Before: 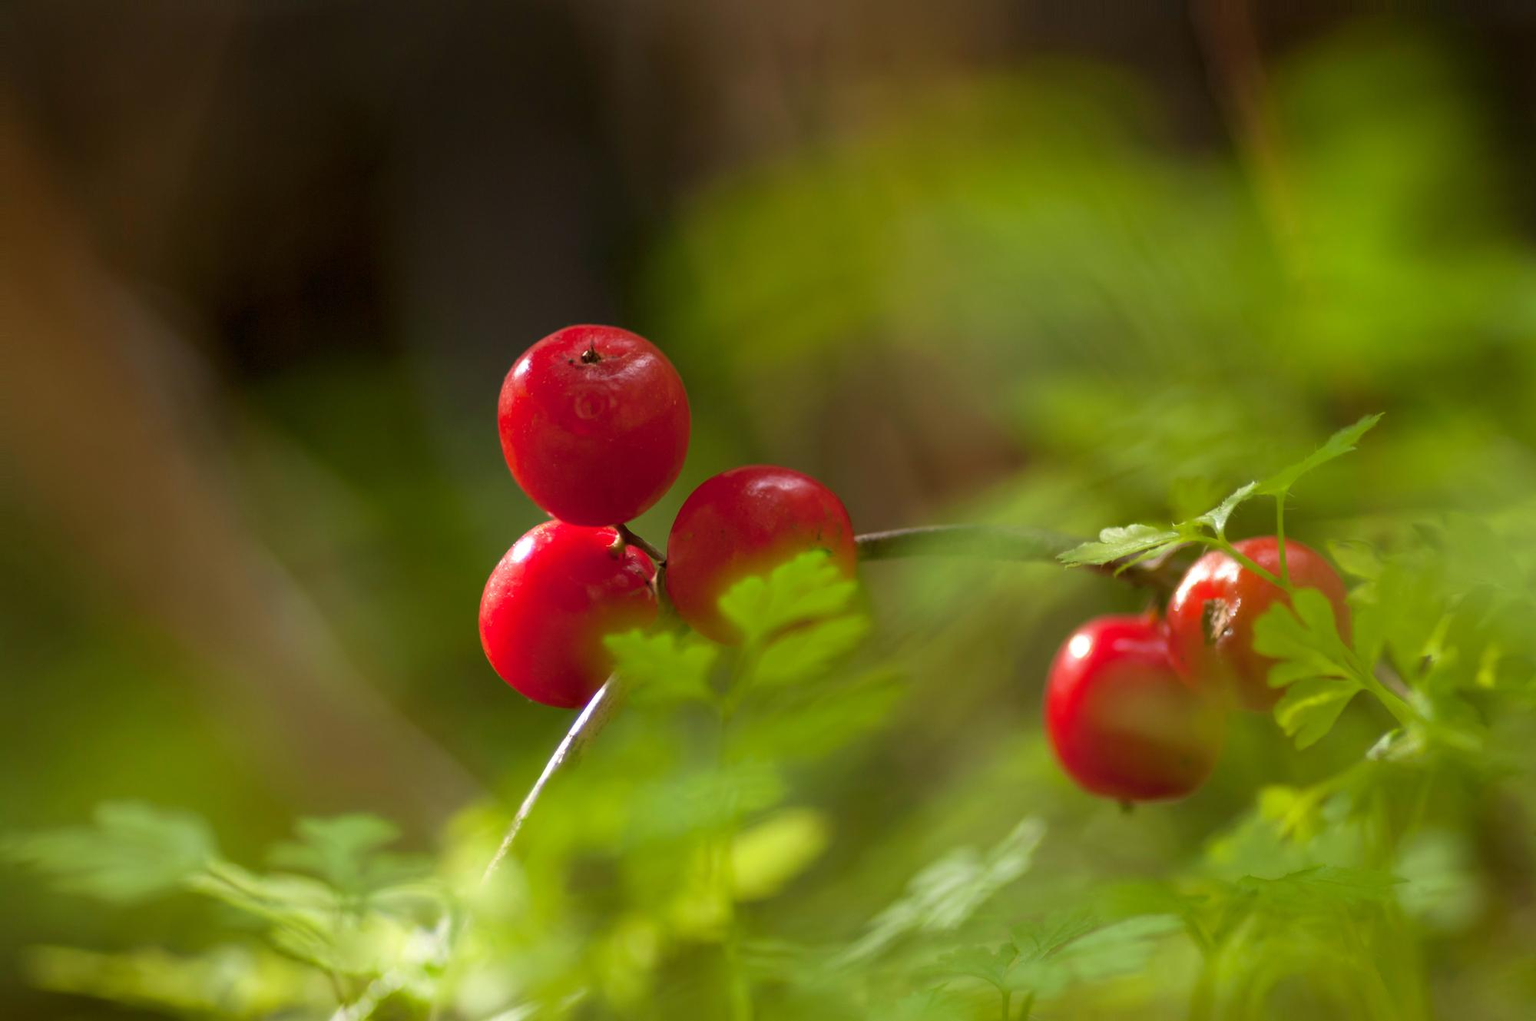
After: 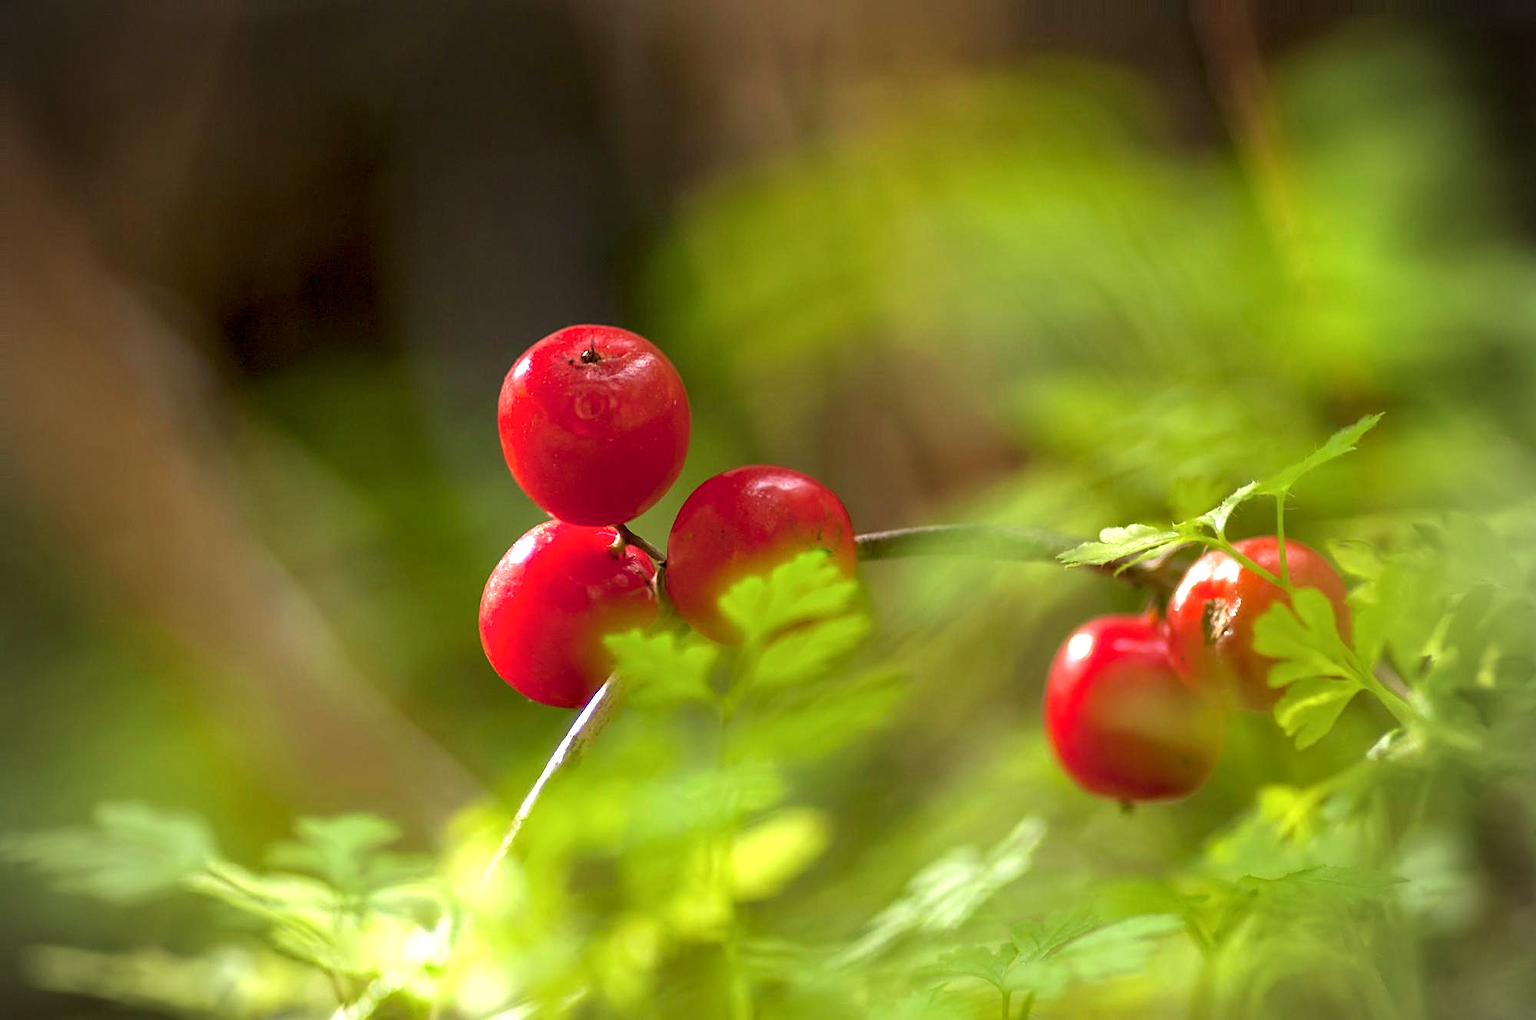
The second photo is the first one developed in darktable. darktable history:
exposure: black level correction 0, exposure 0.7 EV, compensate highlight preservation false
vignetting: on, module defaults
local contrast: highlights 102%, shadows 99%, detail 131%, midtone range 0.2
sharpen: on, module defaults
